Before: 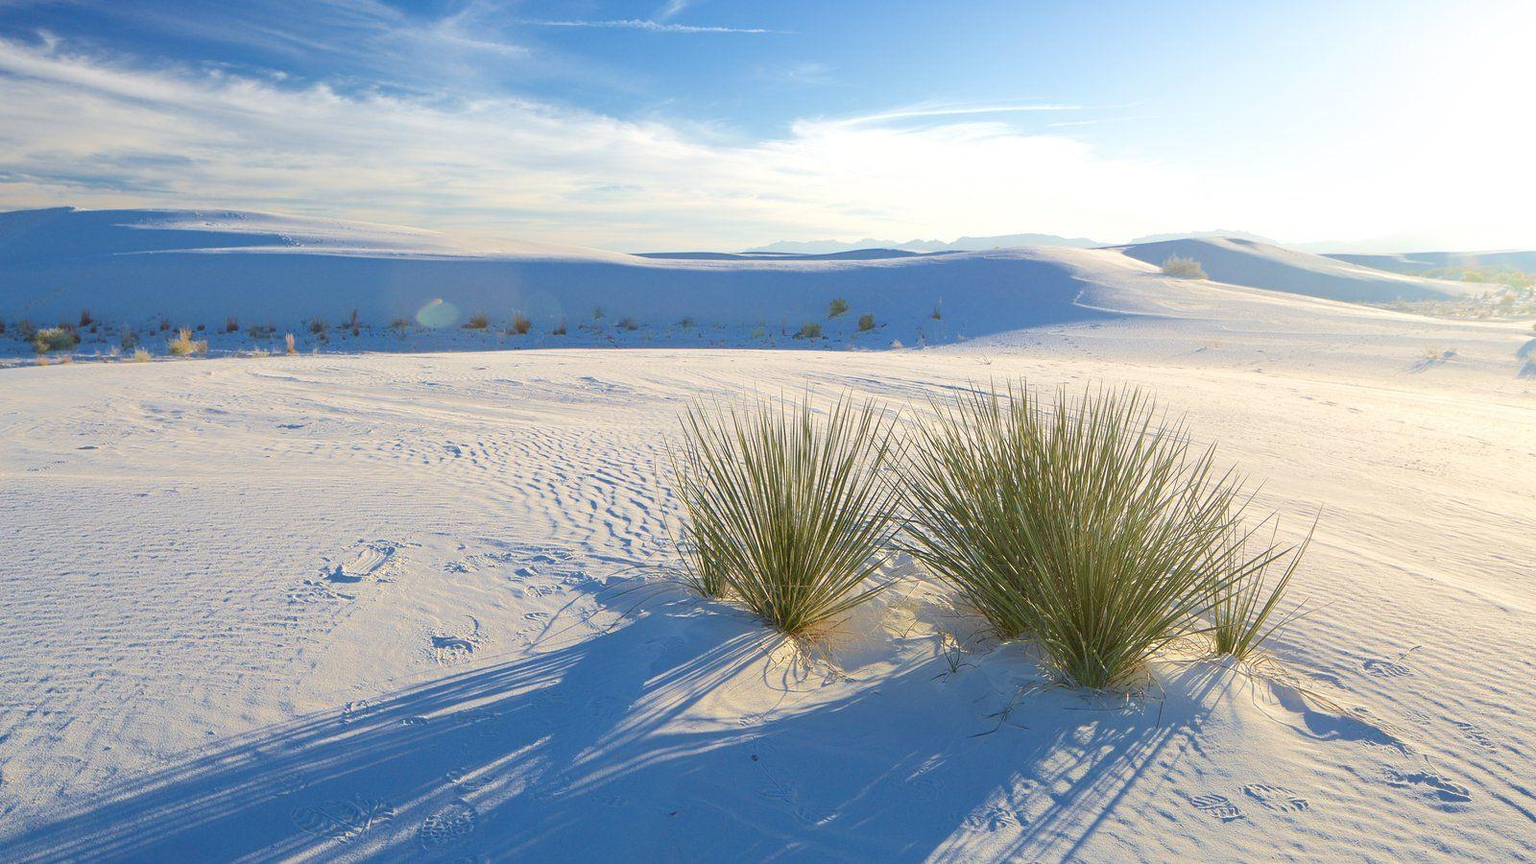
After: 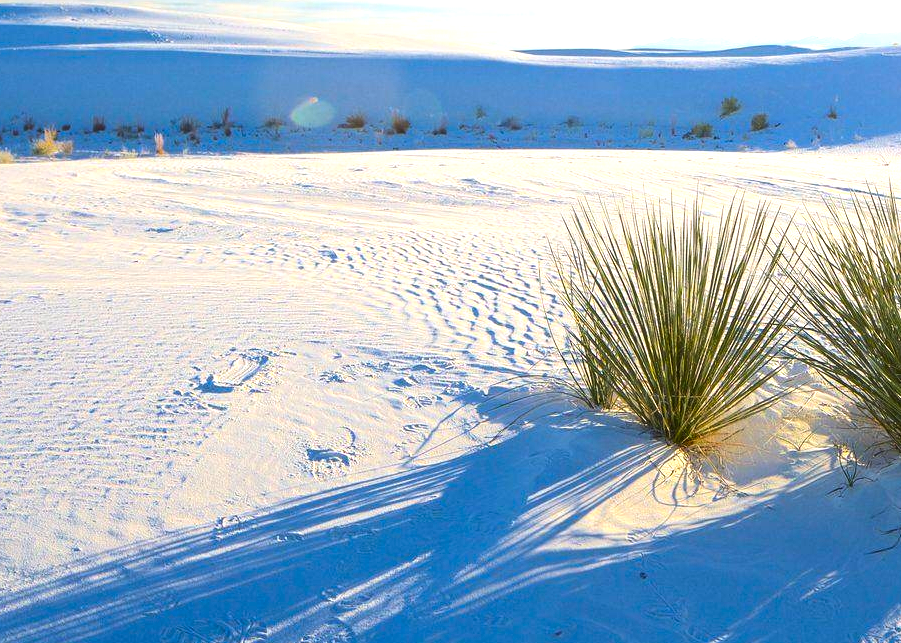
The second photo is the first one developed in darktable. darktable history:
color balance: output saturation 98.5%
crop: left 8.966%, top 23.852%, right 34.699%, bottom 4.703%
exposure: compensate highlight preservation false
white balance: emerald 1
color balance rgb: perceptual saturation grading › global saturation 30%, global vibrance 10%
tone equalizer: -8 EV -0.75 EV, -7 EV -0.7 EV, -6 EV -0.6 EV, -5 EV -0.4 EV, -3 EV 0.4 EV, -2 EV 0.6 EV, -1 EV 0.7 EV, +0 EV 0.75 EV, edges refinement/feathering 500, mask exposure compensation -1.57 EV, preserve details no
